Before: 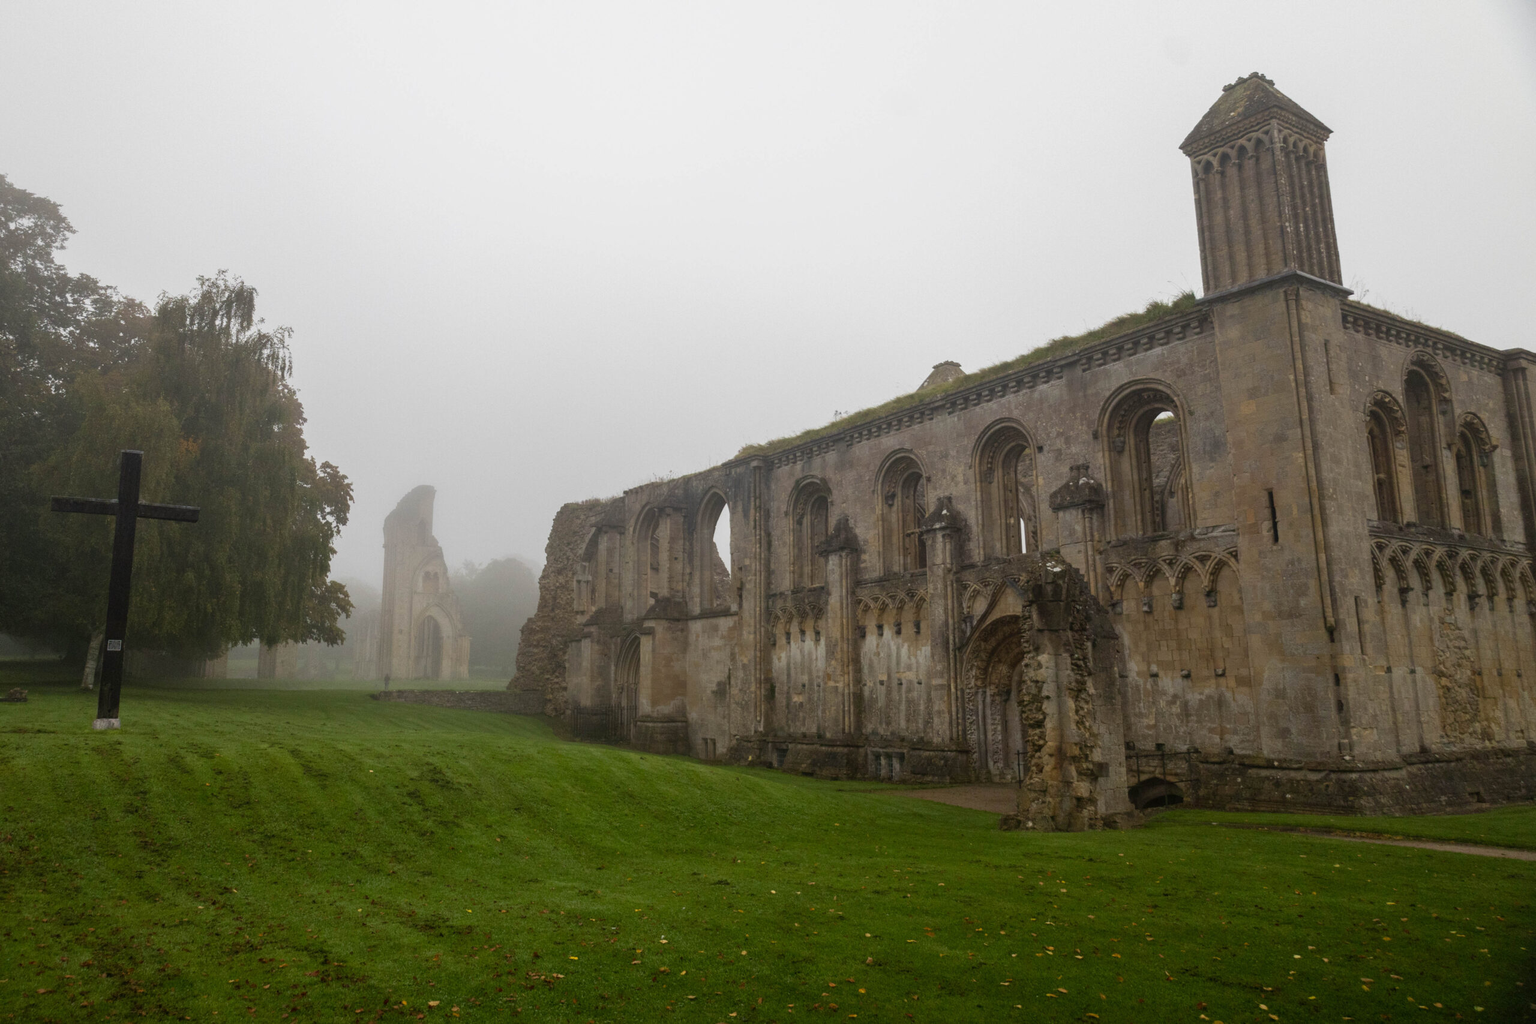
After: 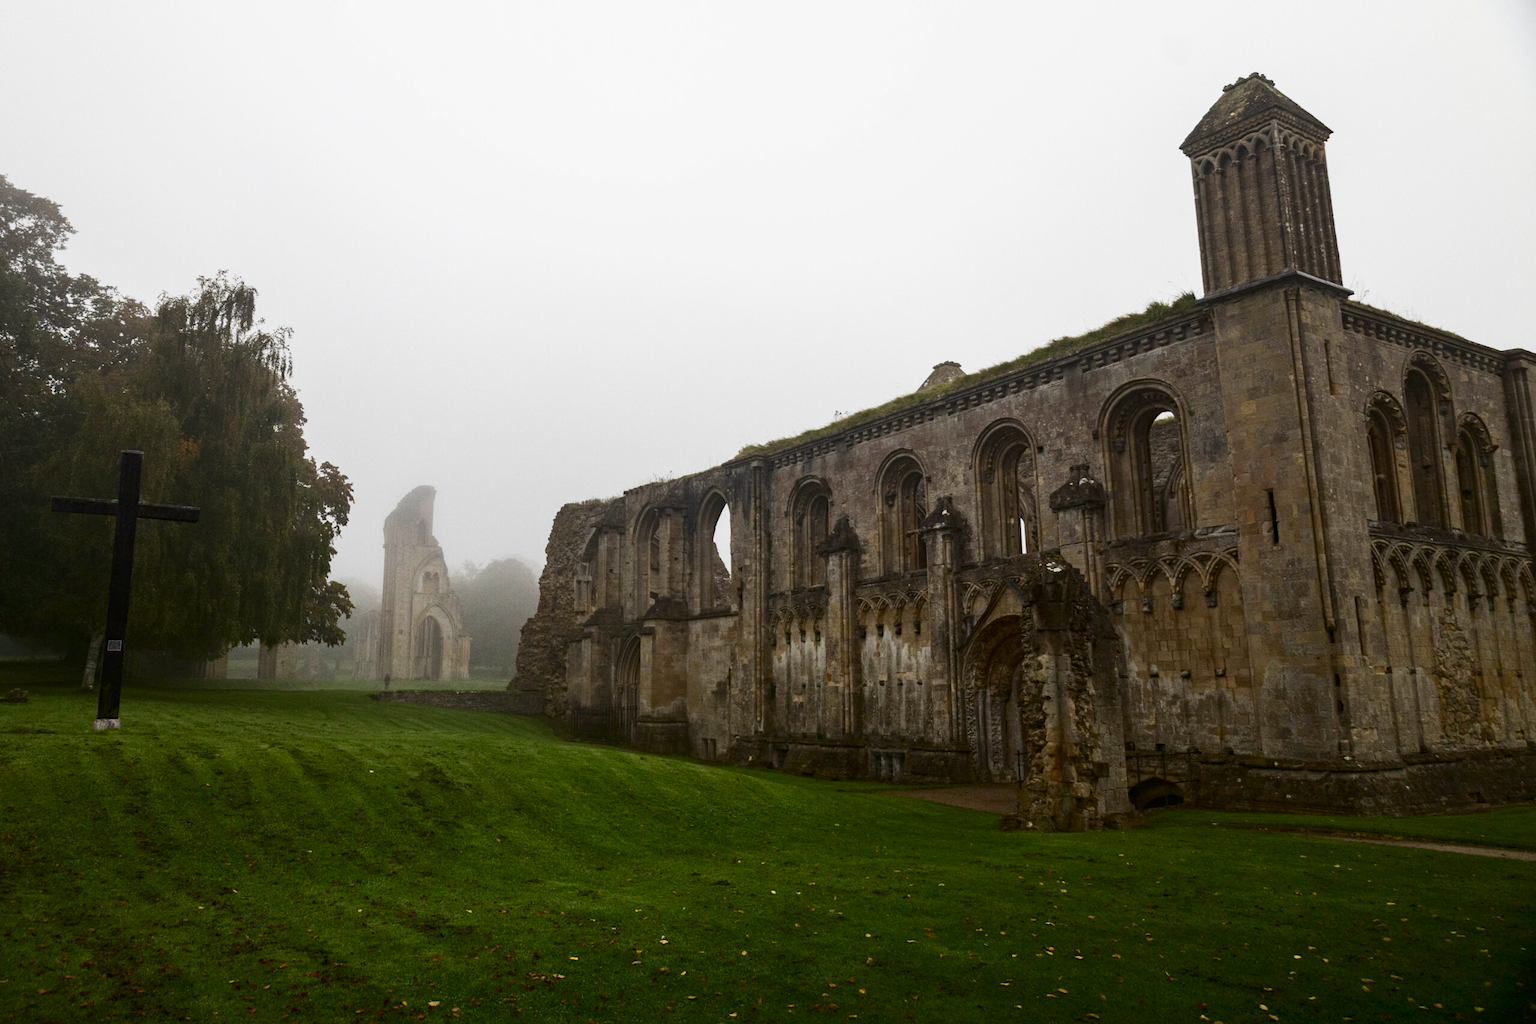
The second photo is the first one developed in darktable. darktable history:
haze removal: strength 0.29, distance 0.25, compatibility mode true, adaptive false
contrast brightness saturation: contrast 0.28
